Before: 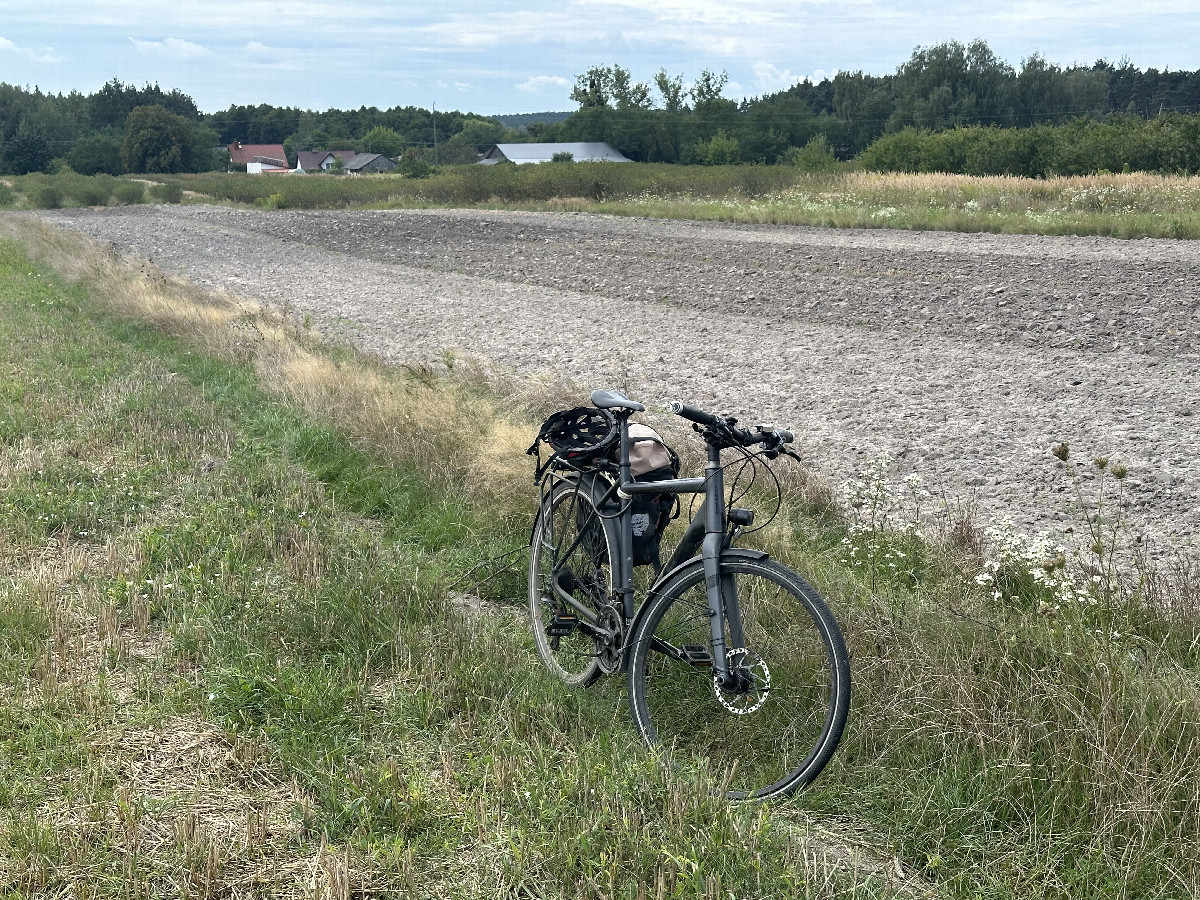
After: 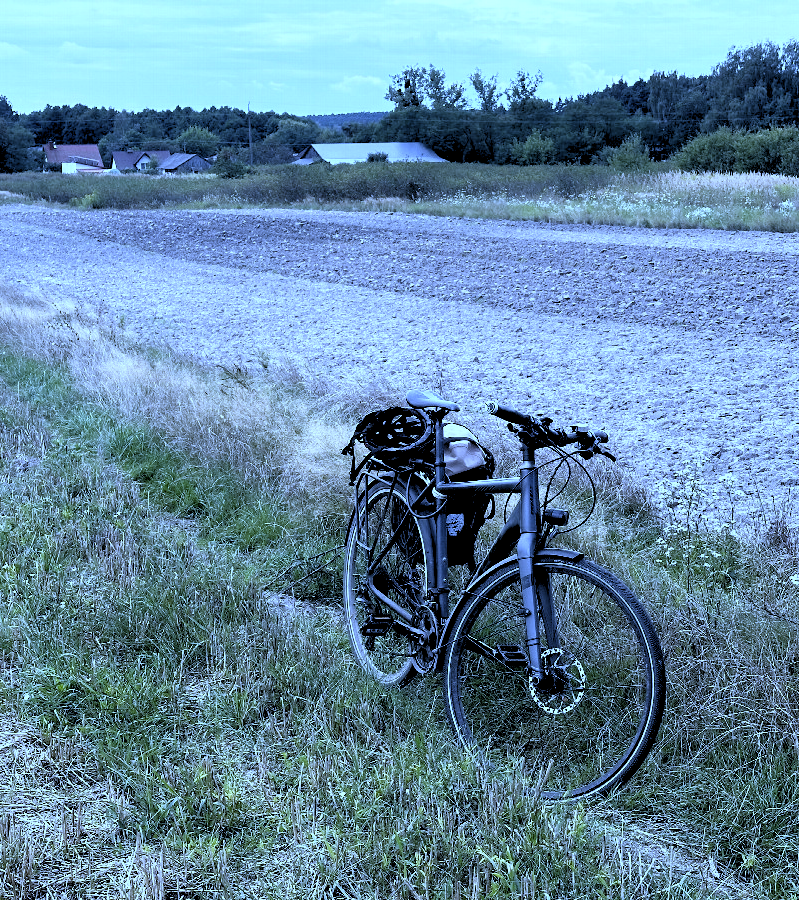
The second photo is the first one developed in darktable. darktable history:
contrast brightness saturation: contrast 0.14
rgb levels: levels [[0.029, 0.461, 0.922], [0, 0.5, 1], [0, 0.5, 1]]
white balance: red 0.766, blue 1.537
crop: left 15.419%, right 17.914%
